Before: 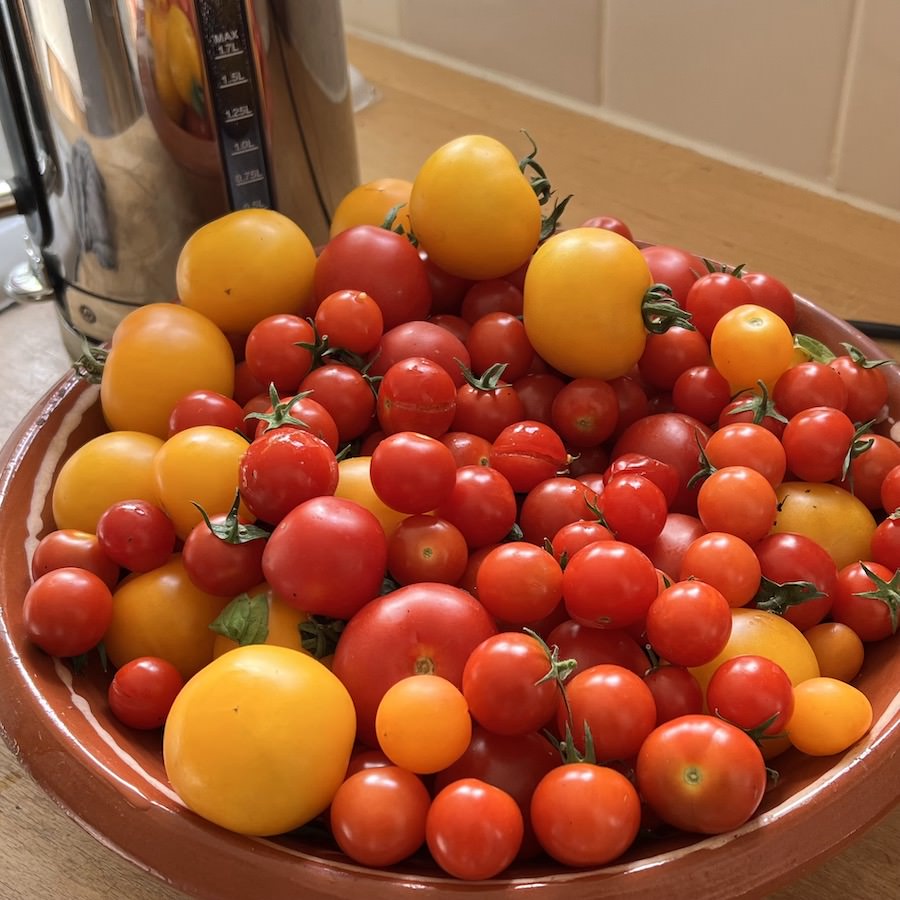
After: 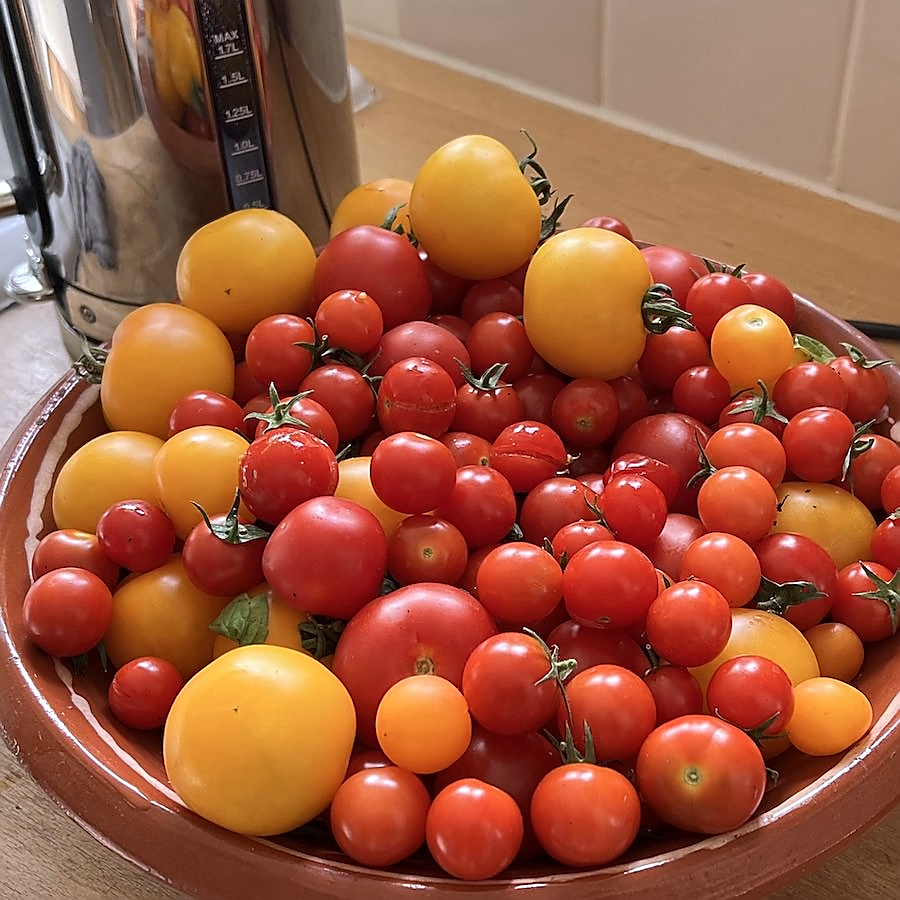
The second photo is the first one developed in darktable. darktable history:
sharpen: radius 1.392, amount 1.234, threshold 0.644
color calibration: illuminant as shot in camera, x 0.358, y 0.373, temperature 4628.91 K, saturation algorithm version 1 (2020)
local contrast: mode bilateral grid, contrast 99, coarseness 99, detail 108%, midtone range 0.2
